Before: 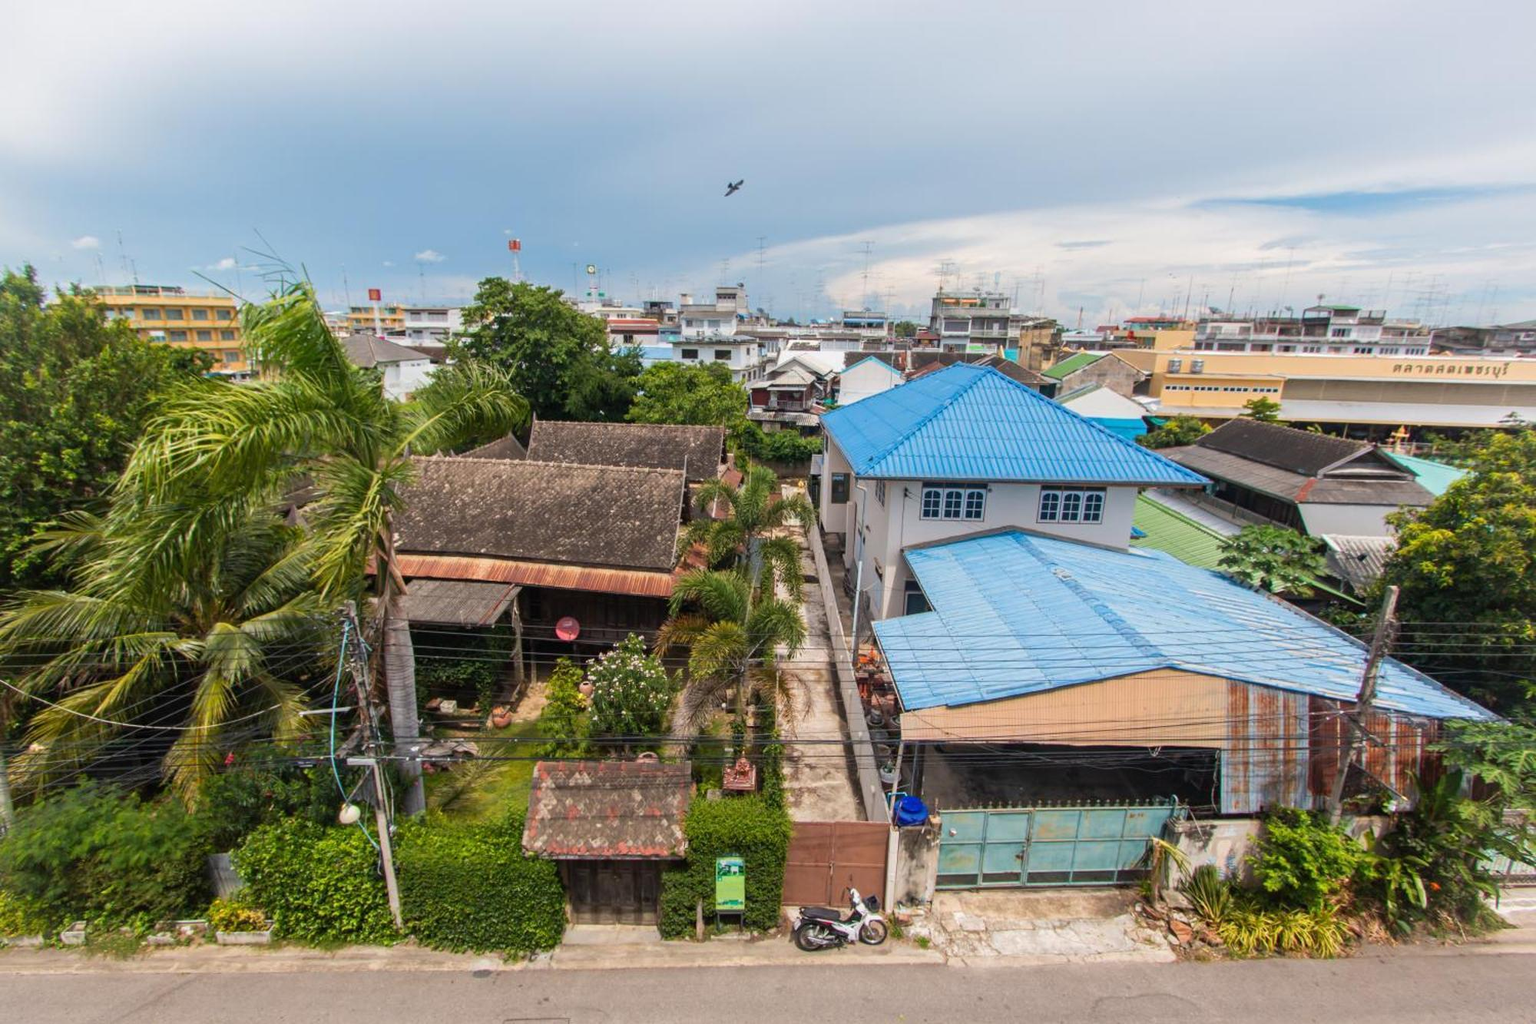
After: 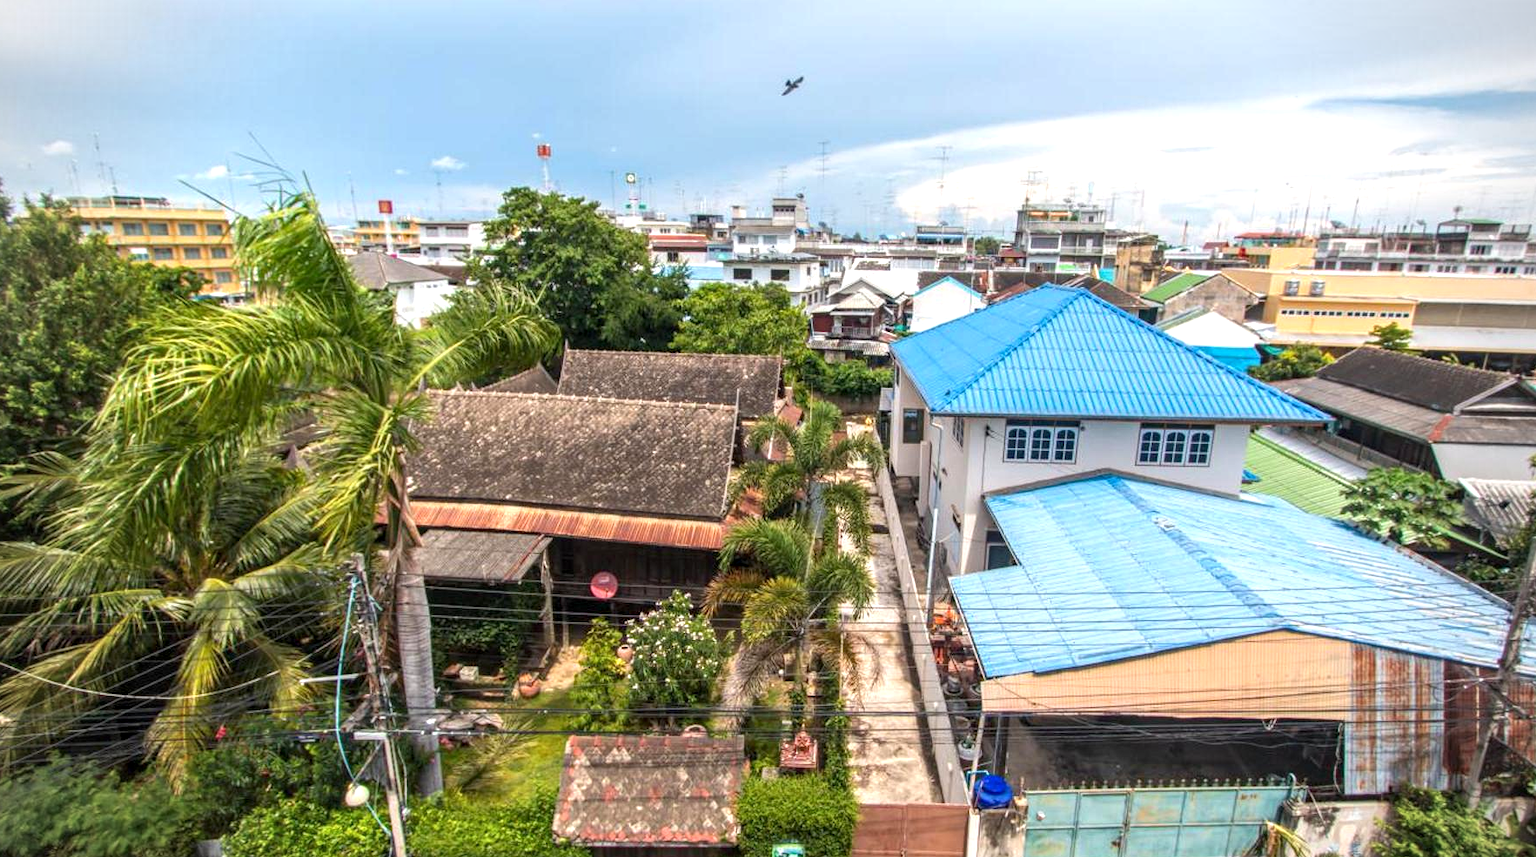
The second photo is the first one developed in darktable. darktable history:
crop and rotate: left 2.29%, top 11.016%, right 9.434%, bottom 15.041%
exposure: exposure 0.636 EV, compensate highlight preservation false
vignetting: brightness -0.516, saturation -0.514
local contrast: on, module defaults
